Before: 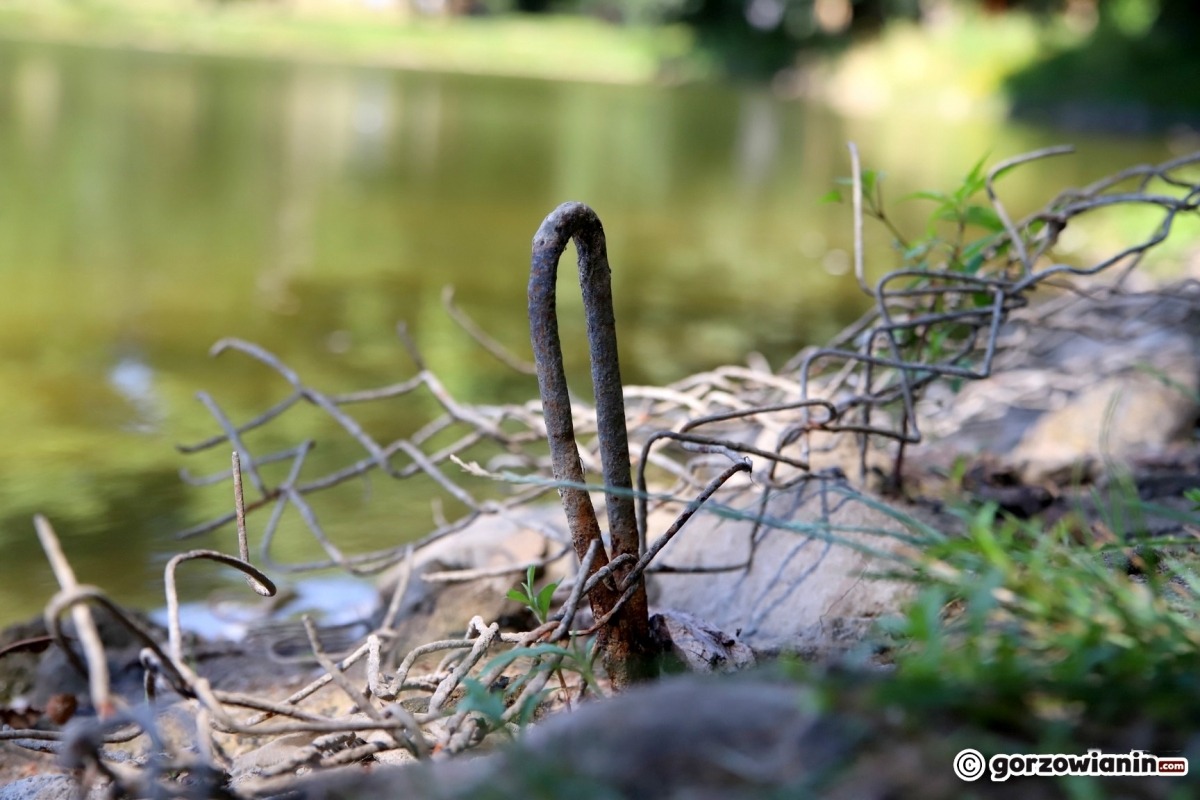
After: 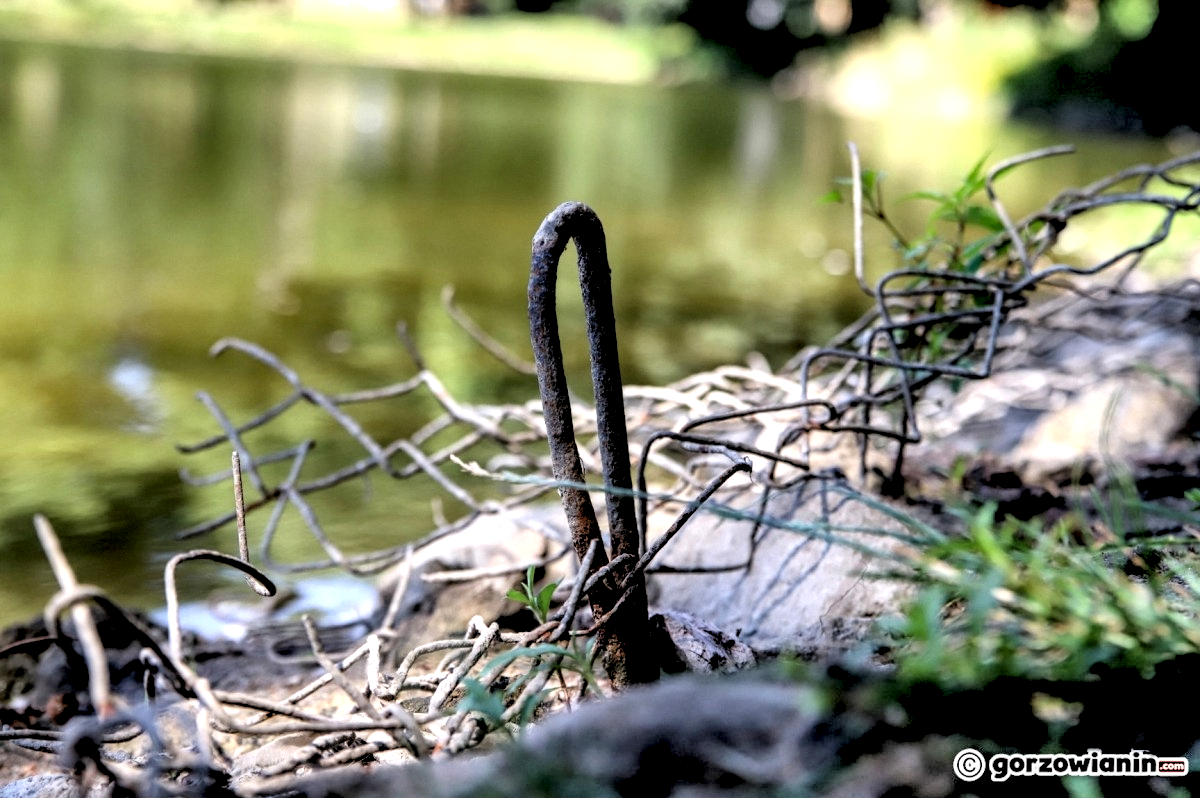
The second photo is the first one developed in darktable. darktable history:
rgb levels: levels [[0.029, 0.461, 0.922], [0, 0.5, 1], [0, 0.5, 1]]
crop: top 0.05%, bottom 0.098%
shadows and highlights: shadows 53, soften with gaussian
local contrast: highlights 65%, shadows 54%, detail 169%, midtone range 0.514
